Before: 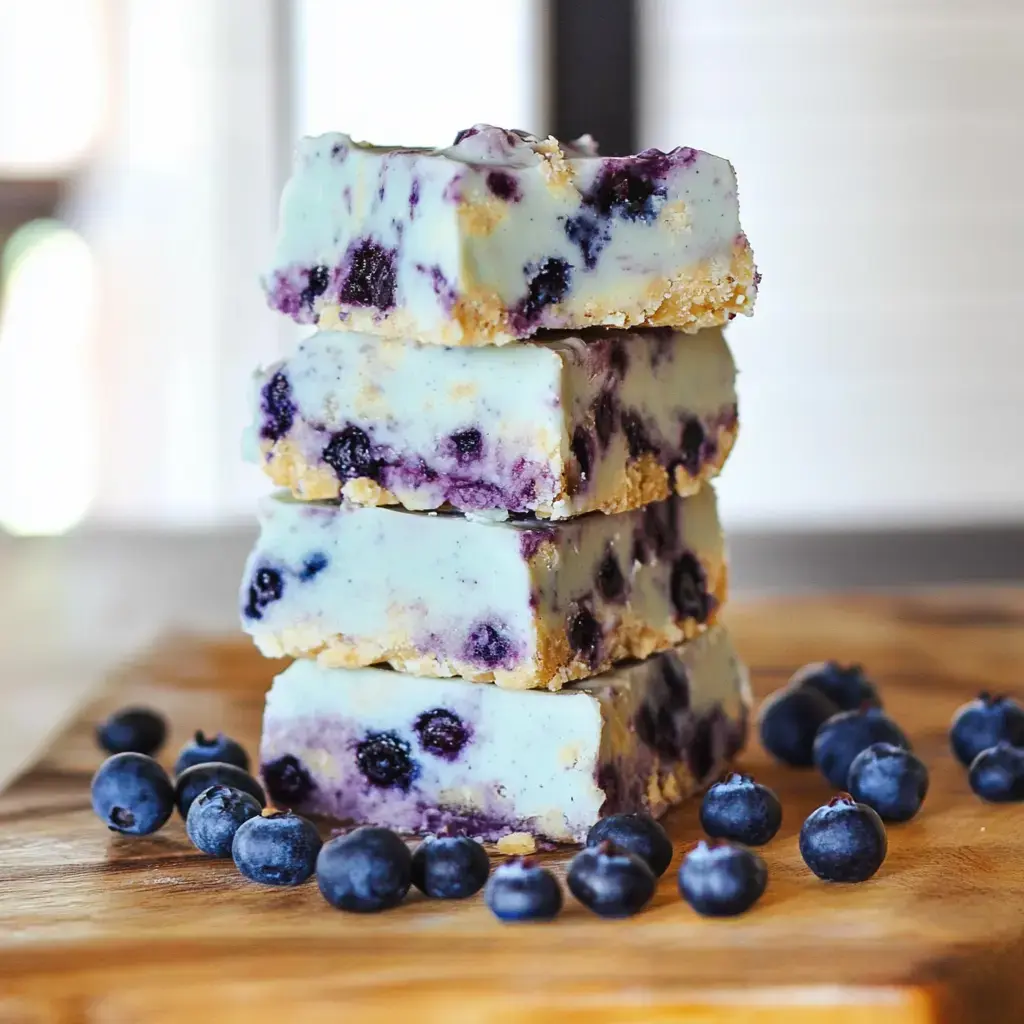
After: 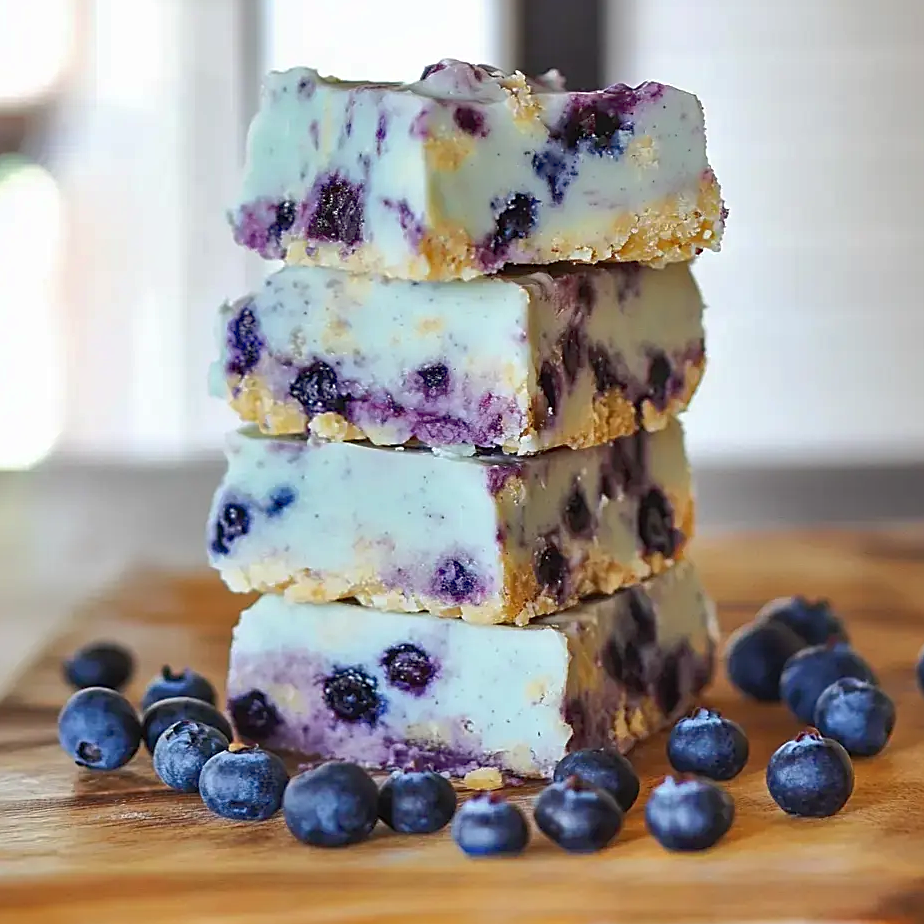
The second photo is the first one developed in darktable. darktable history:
shadows and highlights: on, module defaults
sharpen: on, module defaults
crop: left 3.305%, top 6.436%, right 6.389%, bottom 3.258%
exposure: compensate highlight preservation false
